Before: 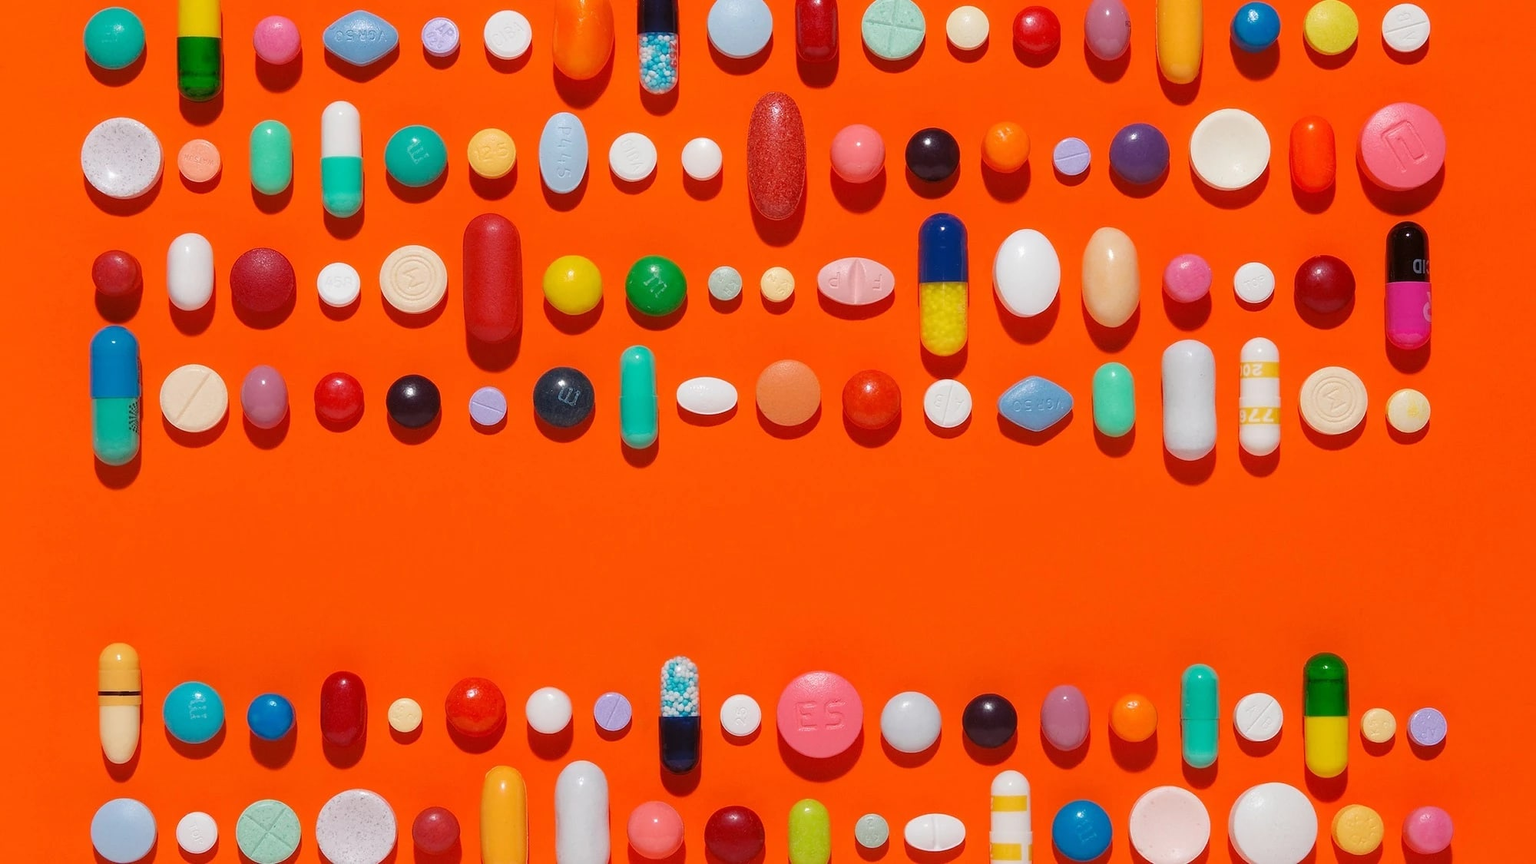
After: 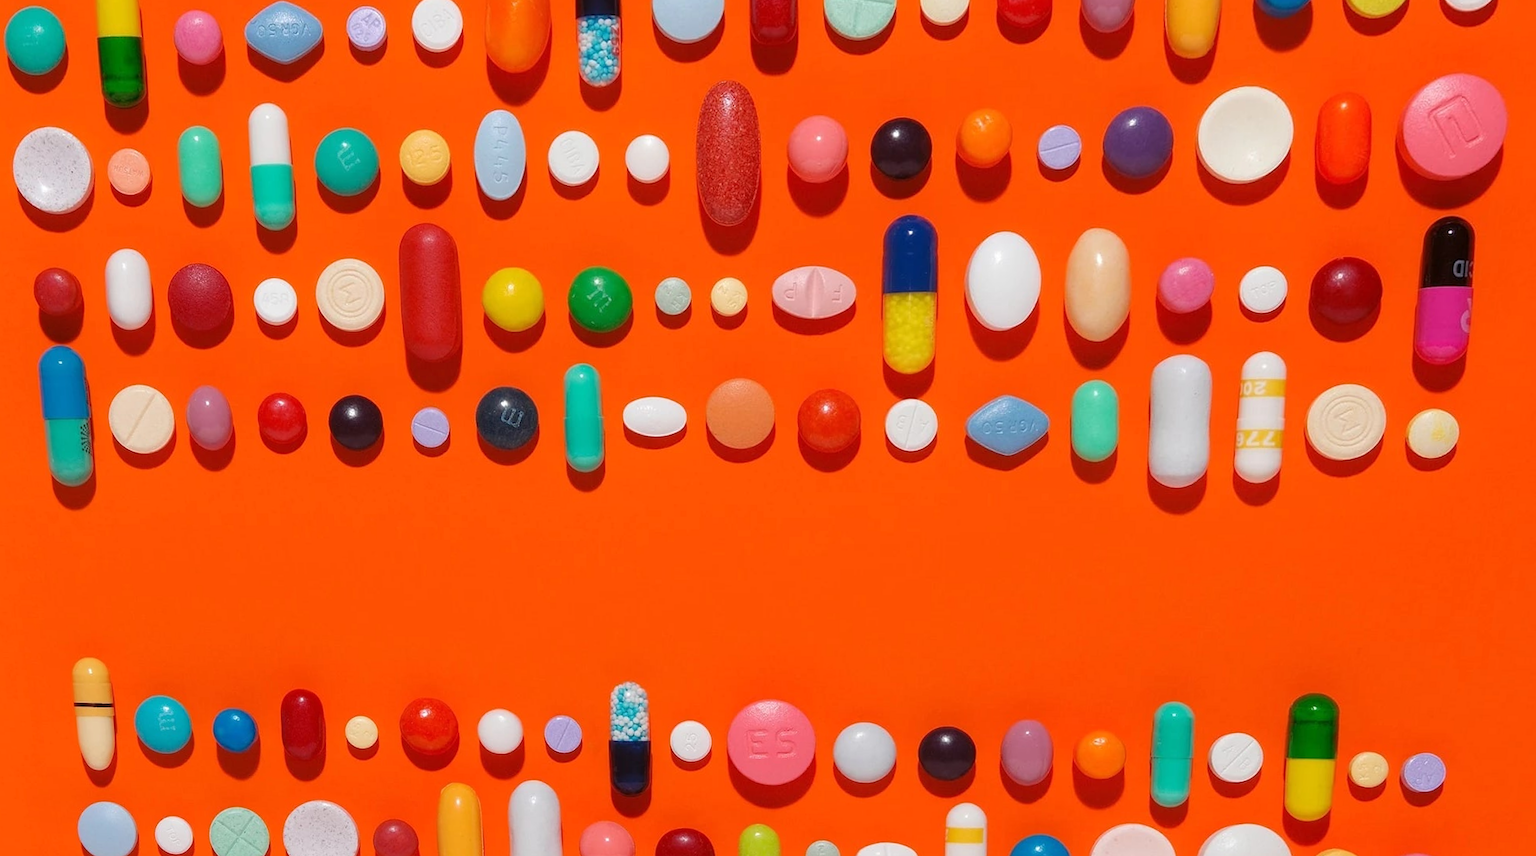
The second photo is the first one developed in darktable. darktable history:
rotate and perspective: rotation 0.062°, lens shift (vertical) 0.115, lens shift (horizontal) -0.133, crop left 0.047, crop right 0.94, crop top 0.061, crop bottom 0.94
tone equalizer: on, module defaults
